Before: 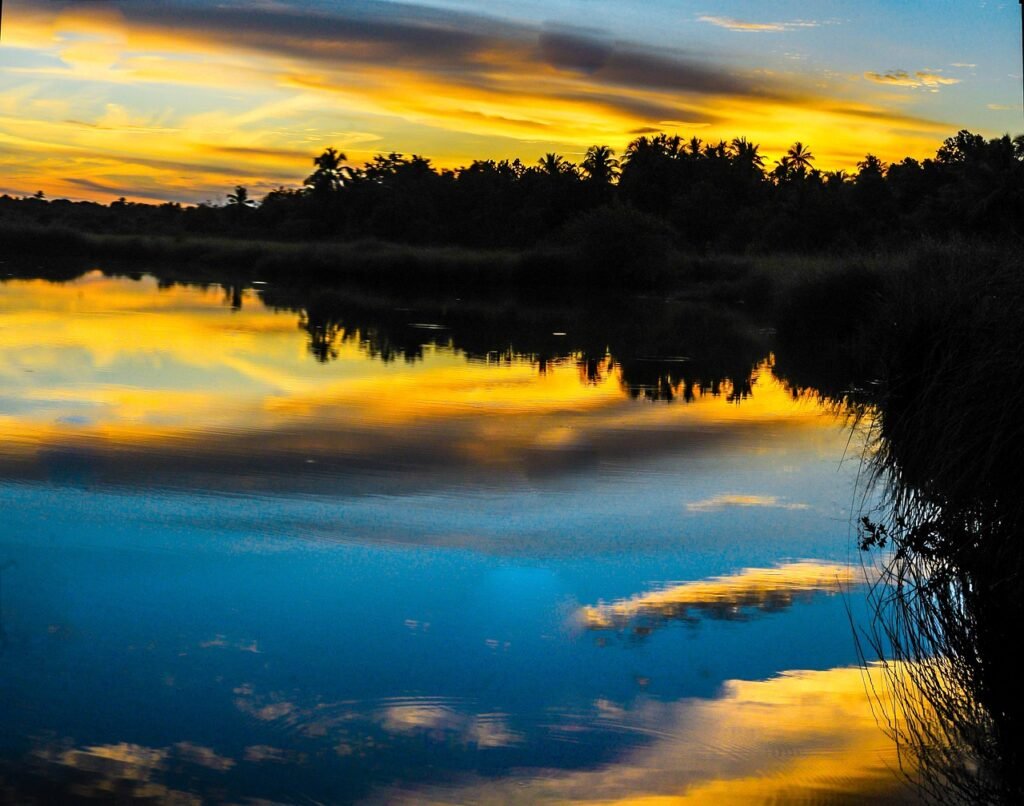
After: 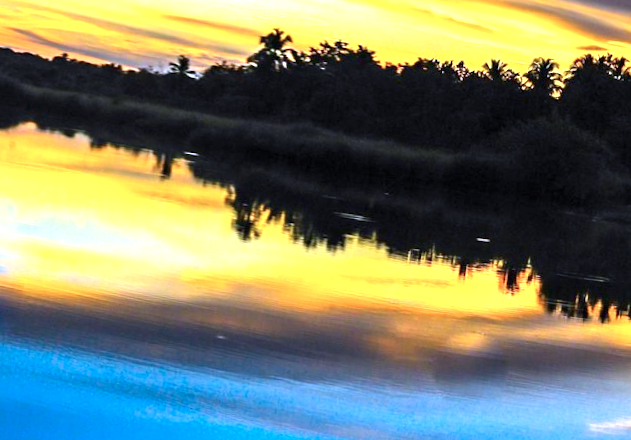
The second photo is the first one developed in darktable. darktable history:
color calibration: illuminant as shot in camera, x 0.379, y 0.396, temperature 4142.27 K, saturation algorithm version 1 (2020)
crop and rotate: angle -6.75°, left 2.257%, top 7.067%, right 27.25%, bottom 30.49%
exposure: exposure 1.136 EV, compensate highlight preservation false
